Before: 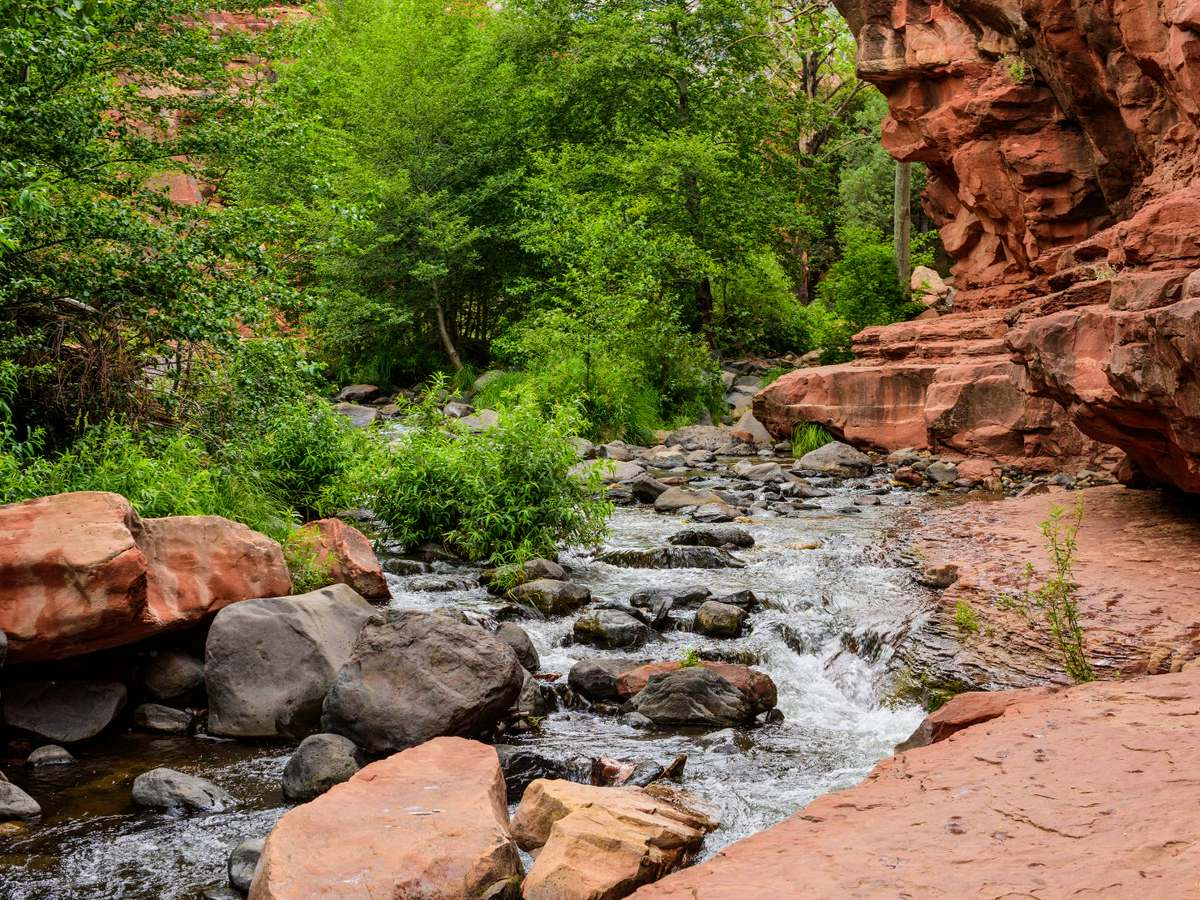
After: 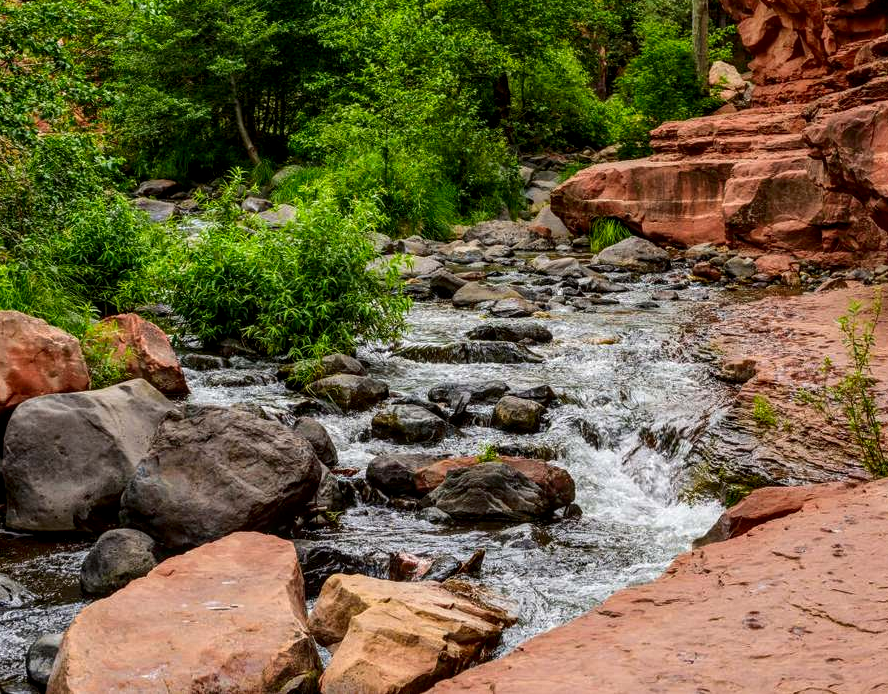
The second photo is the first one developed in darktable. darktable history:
crop: left 16.871%, top 22.857%, right 9.116%
local contrast: on, module defaults
contrast brightness saturation: contrast 0.07, brightness -0.13, saturation 0.06
